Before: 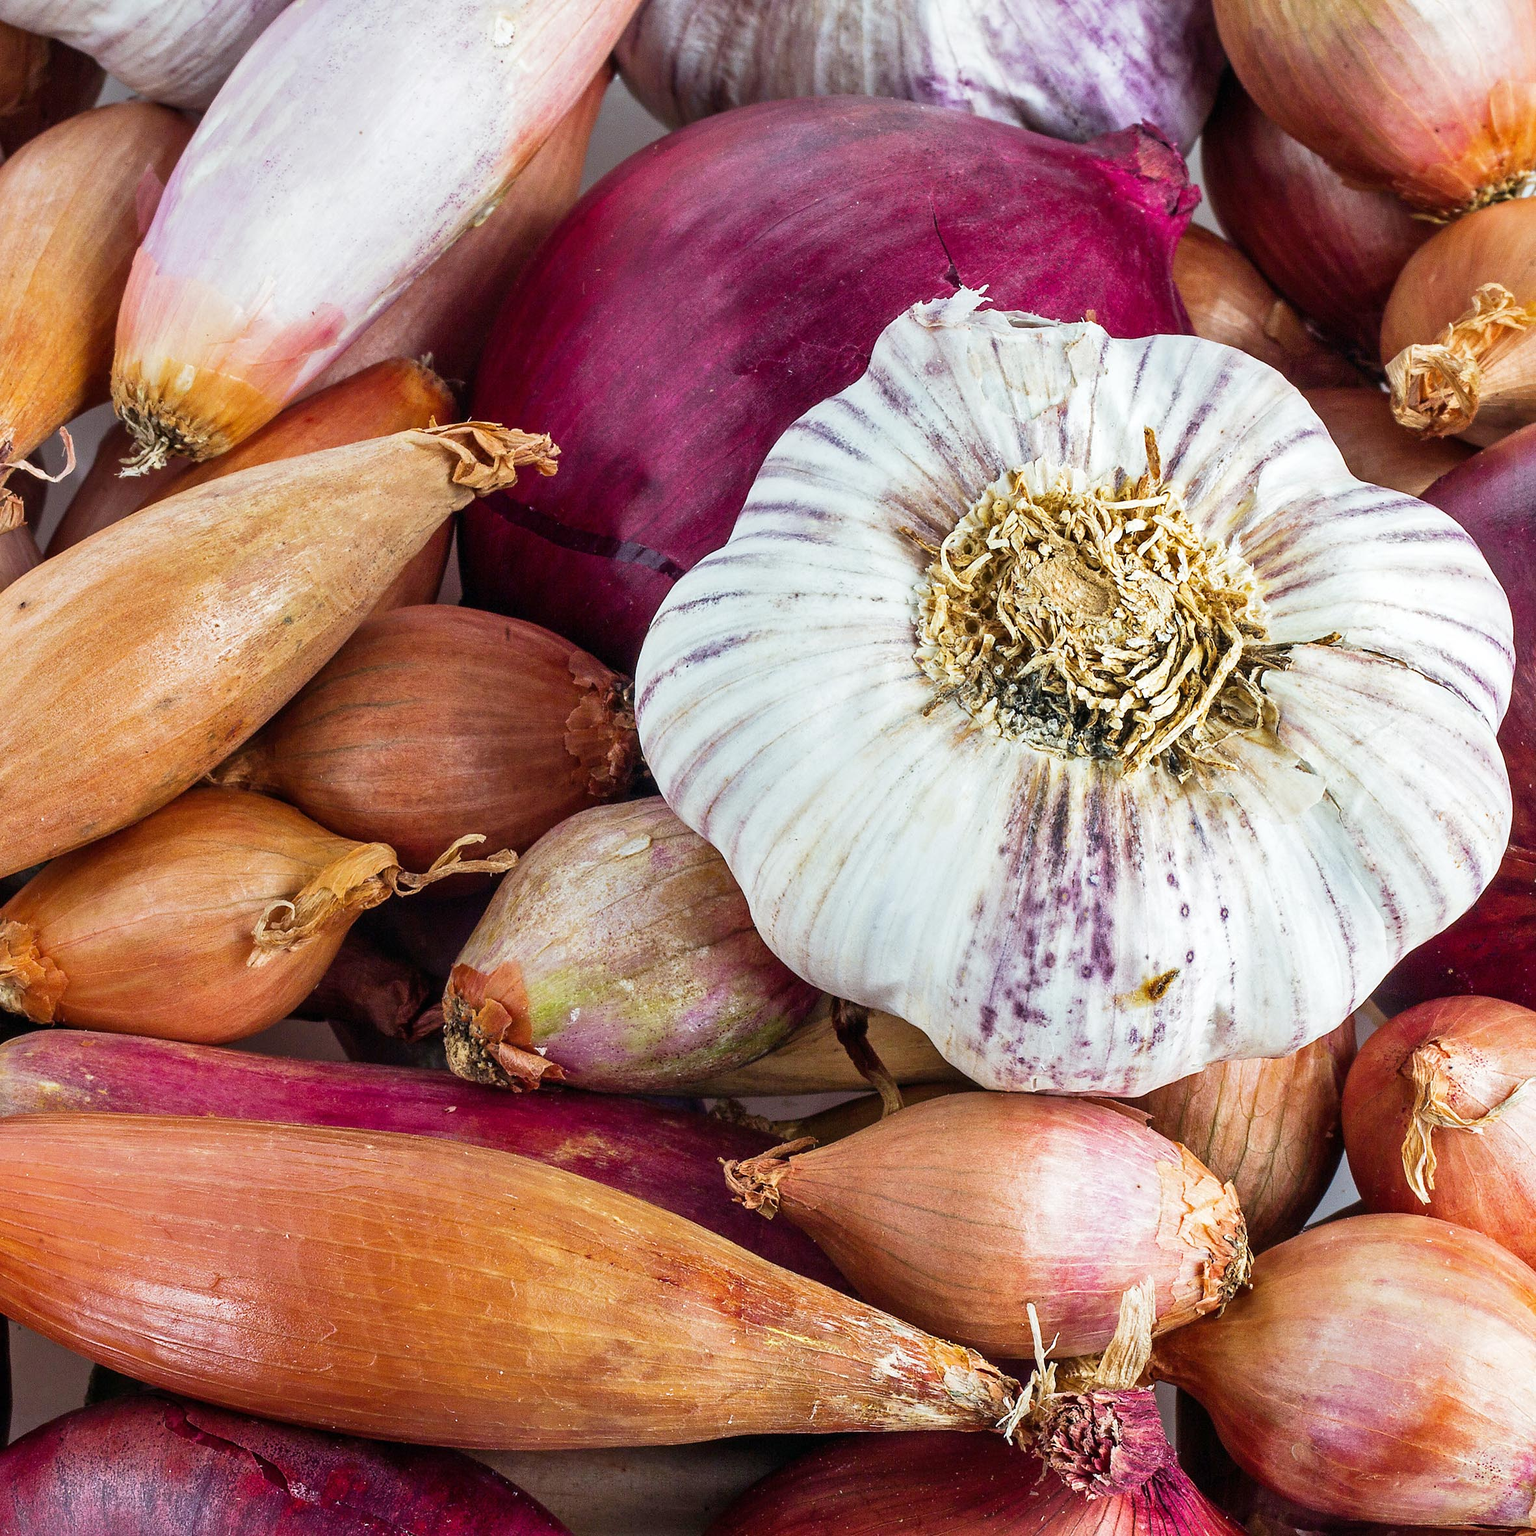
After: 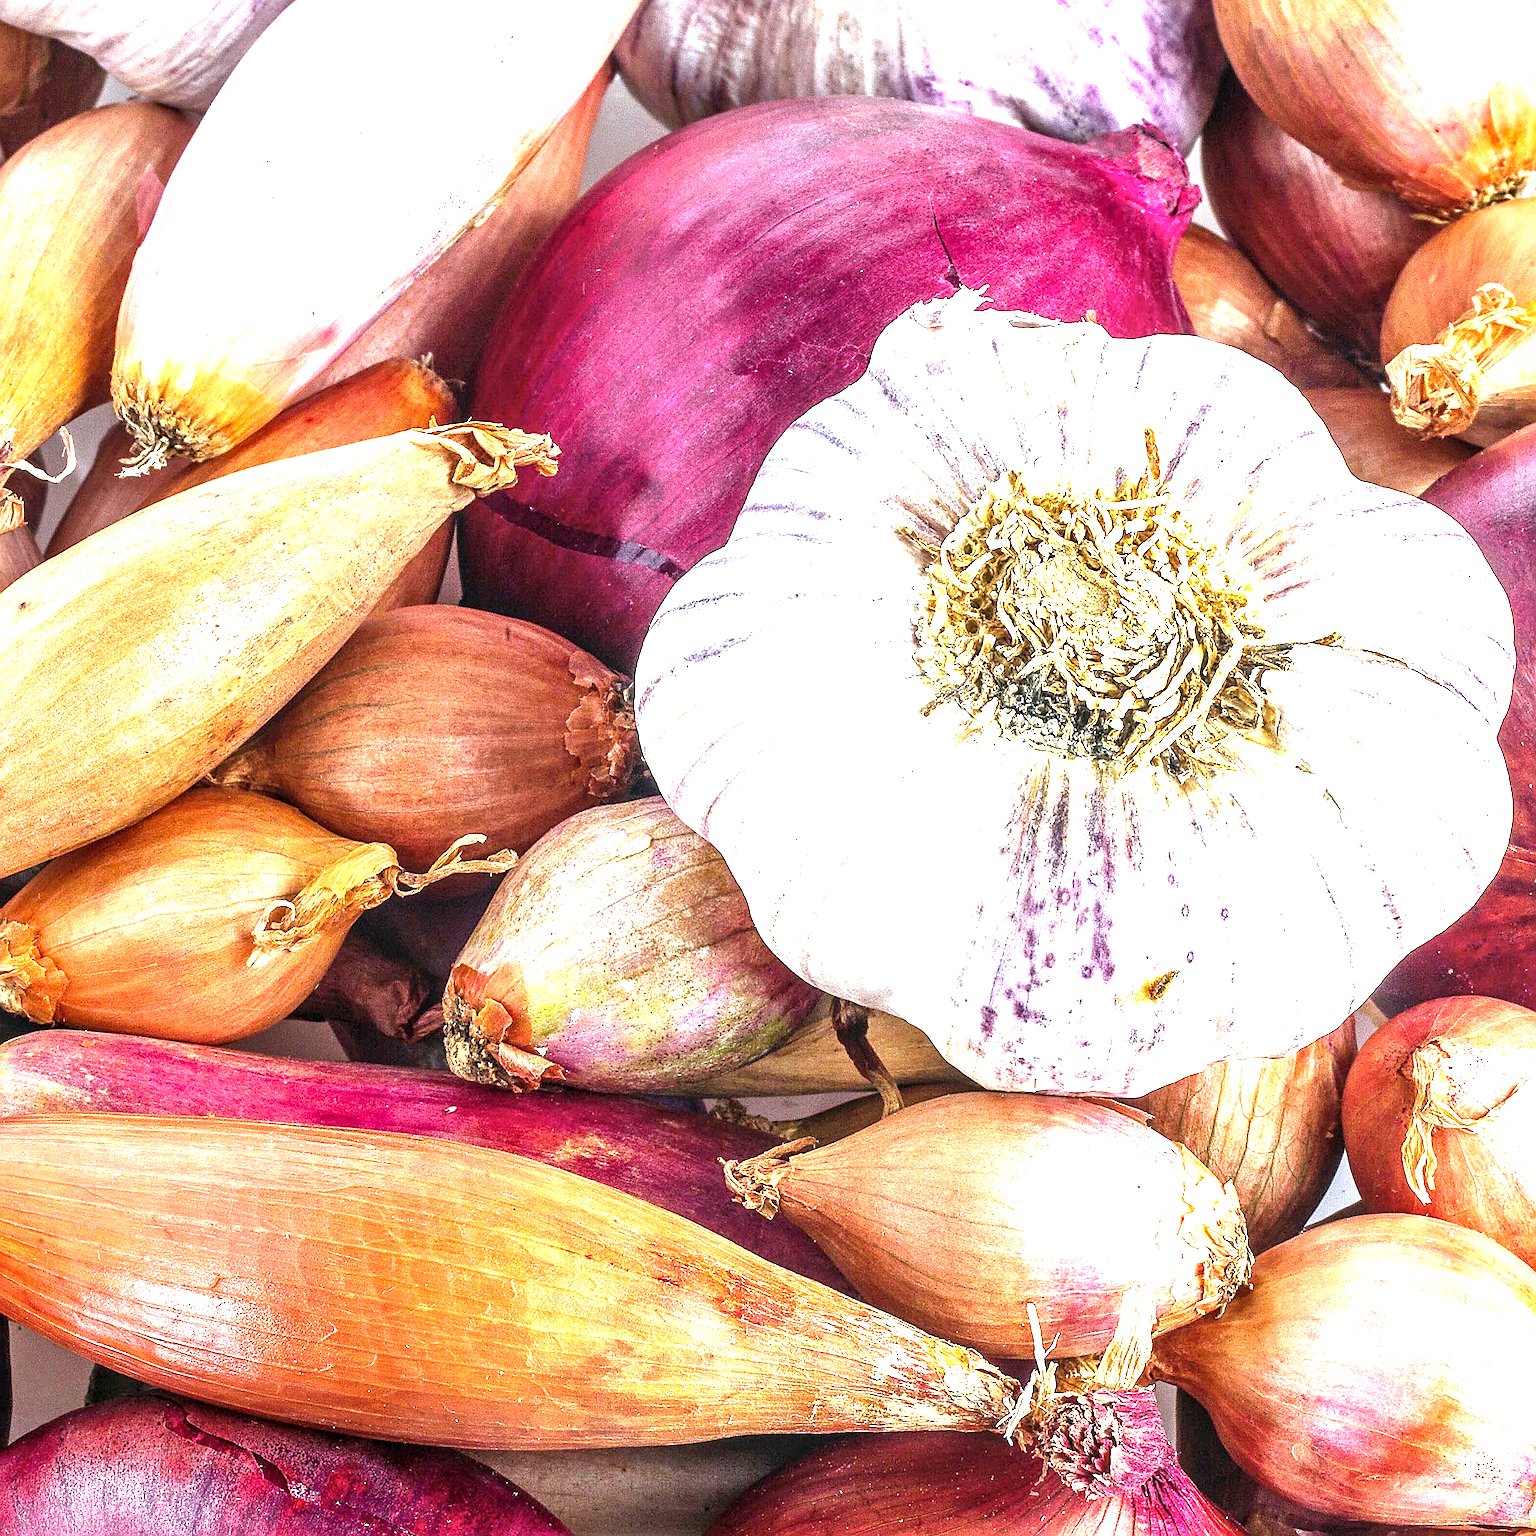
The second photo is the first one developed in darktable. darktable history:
local contrast: detail 130%
sharpen: on, module defaults
exposure: black level correction 0, exposure 1.45 EV, compensate exposure bias true, compensate highlight preservation false
